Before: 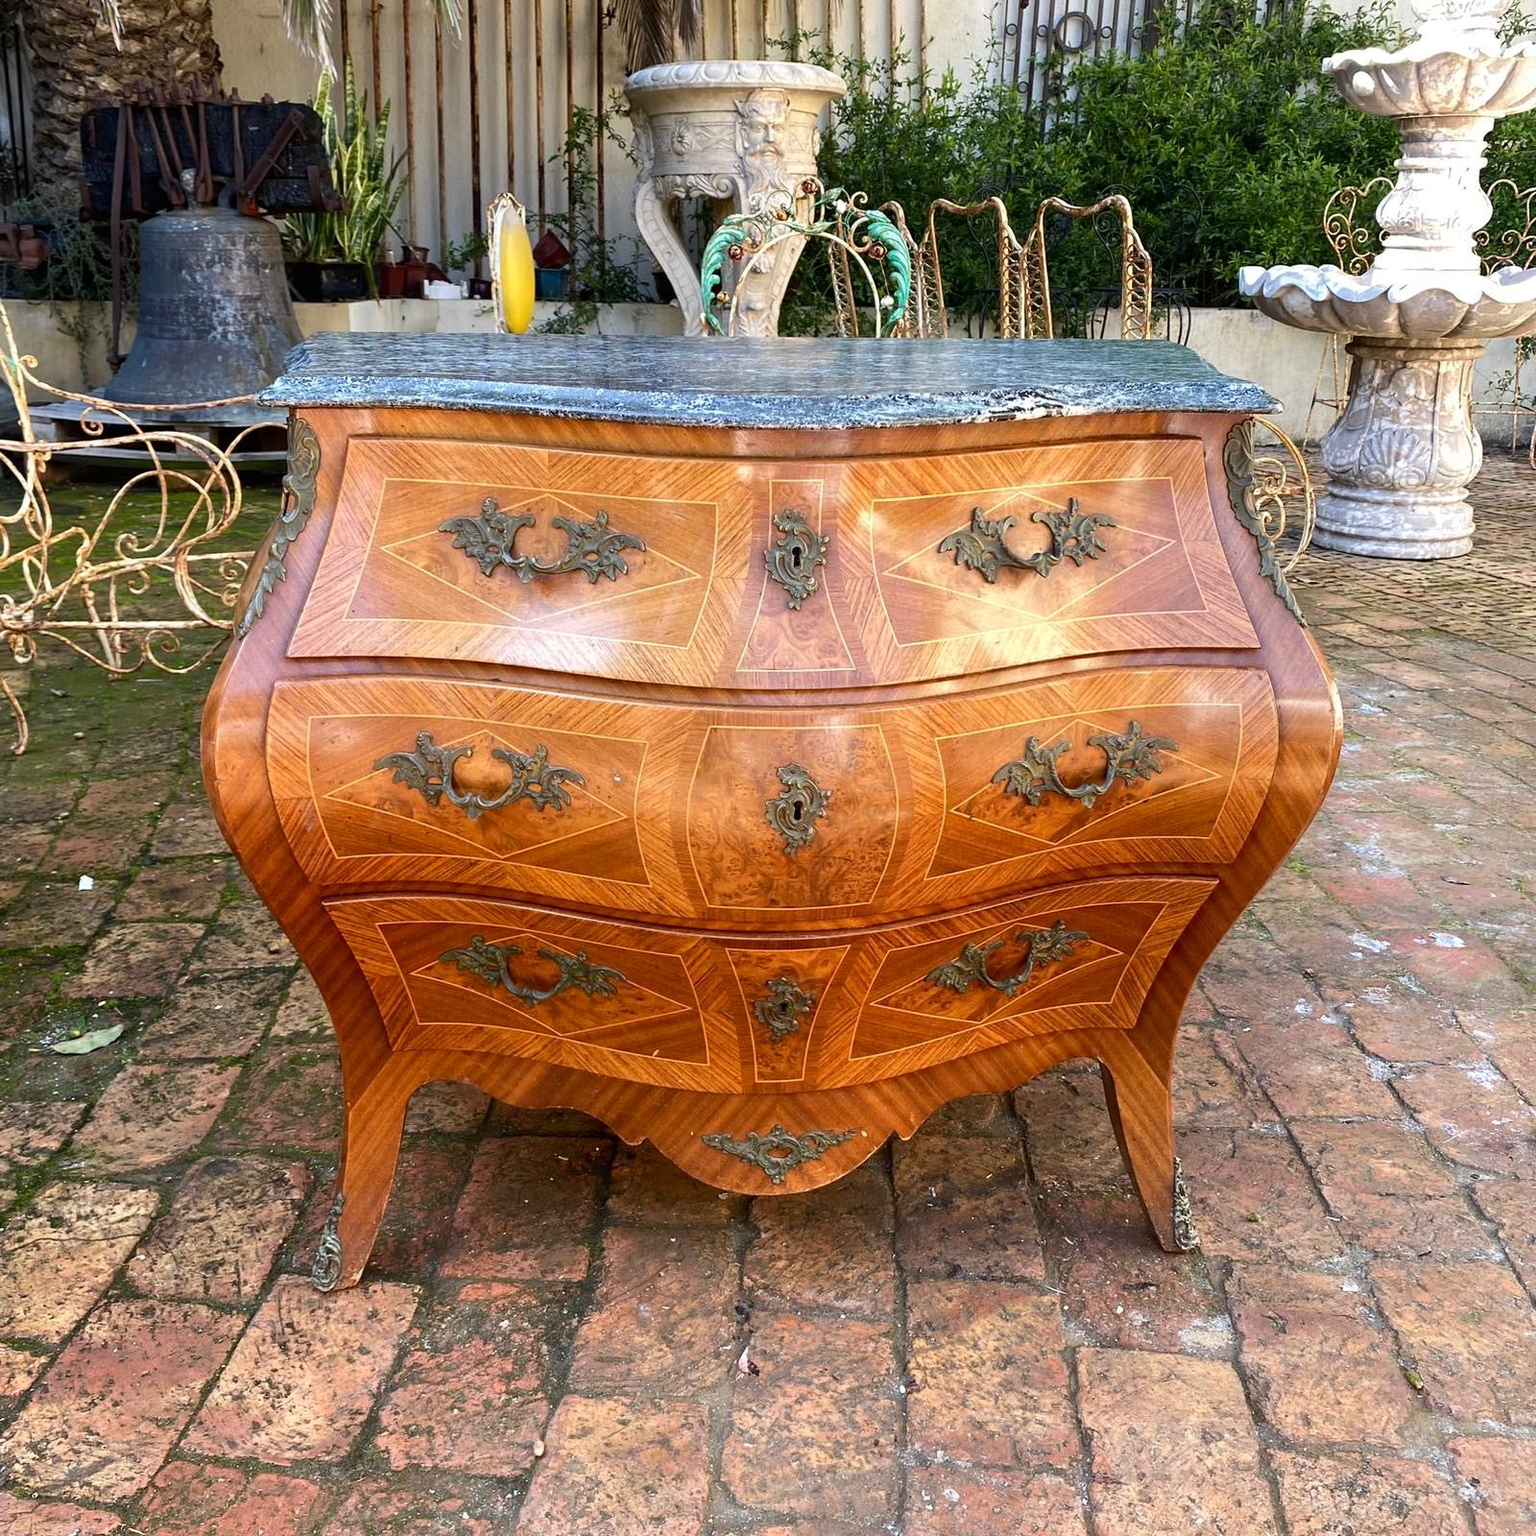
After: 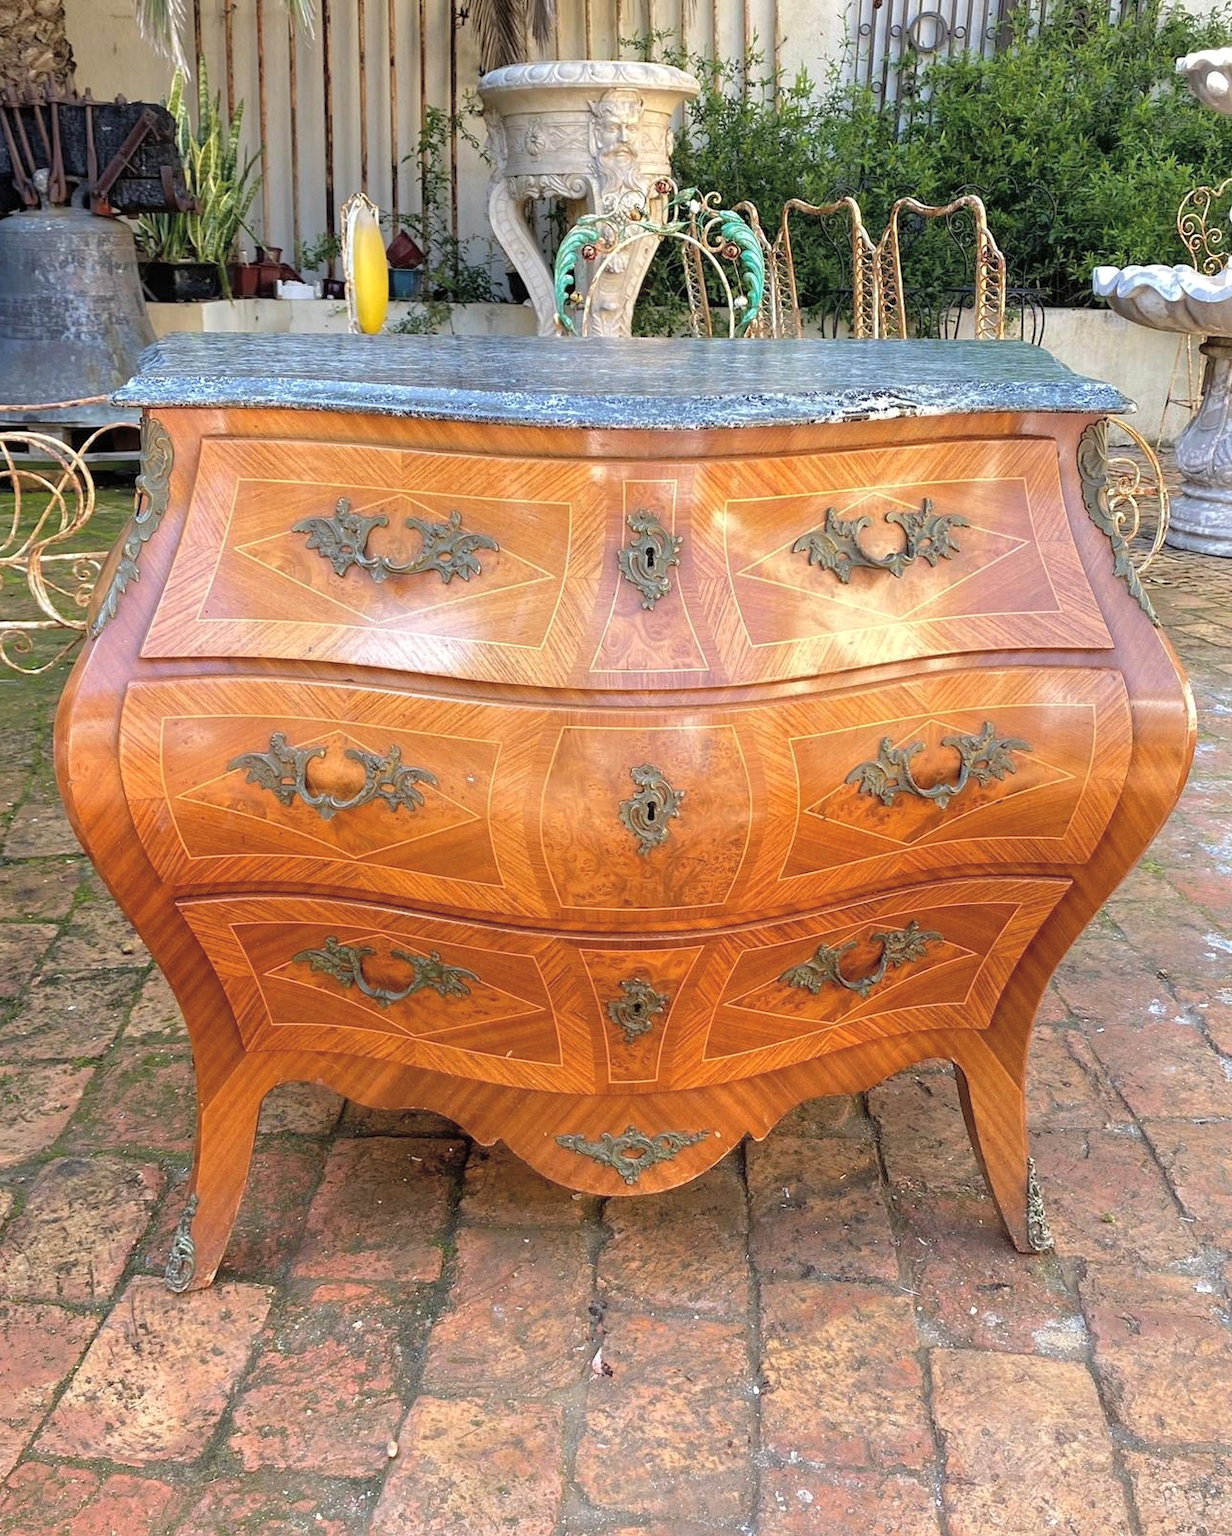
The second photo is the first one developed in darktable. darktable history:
shadows and highlights: shadows 12.63, white point adjustment 1.2, highlights -1.26, soften with gaussian
tone curve: curves: ch0 [(0, 0) (0.004, 0.008) (0.077, 0.156) (0.169, 0.29) (0.774, 0.774) (1, 1)], color space Lab, independent channels, preserve colors none
crop and rotate: left 9.581%, right 10.229%
